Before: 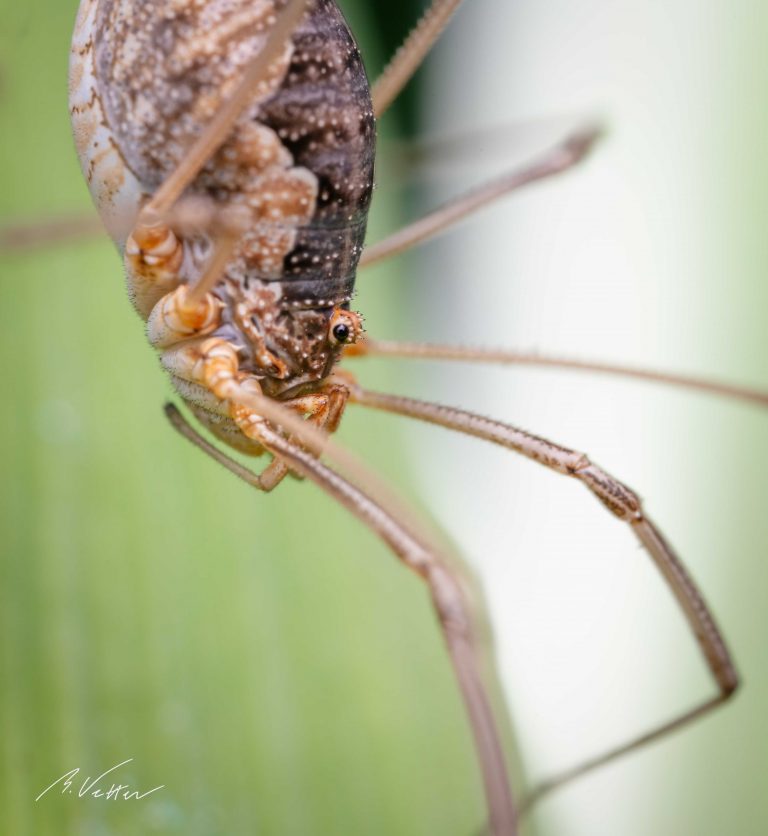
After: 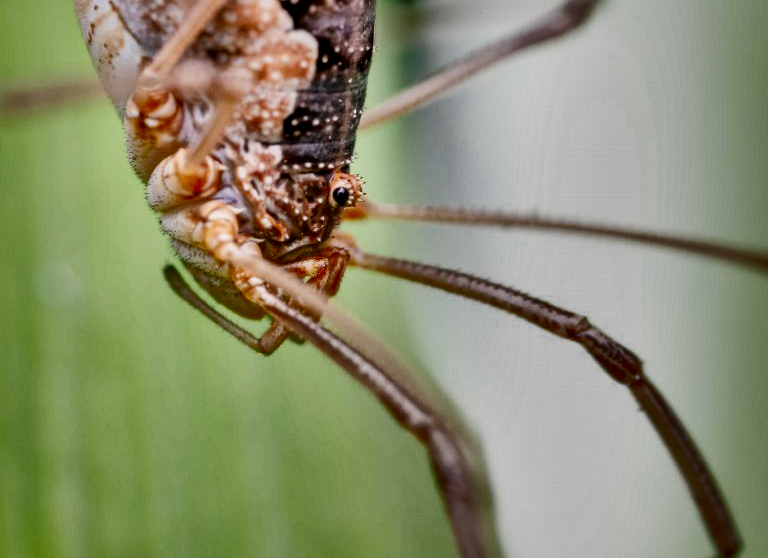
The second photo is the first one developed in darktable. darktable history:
shadows and highlights: shadows 17.51, highlights -83.85, soften with gaussian
exposure: black level correction 0, exposure 1.095 EV, compensate exposure bias true, compensate highlight preservation false
local contrast: mode bilateral grid, contrast 19, coarseness 51, detail 171%, midtone range 0.2
crop: top 16.45%, bottom 16.69%
filmic rgb: black relative exposure -4.16 EV, white relative exposure 5.12 EV, hardness 2.1, contrast 1.178
contrast brightness saturation: brightness -0.219, saturation 0.081
